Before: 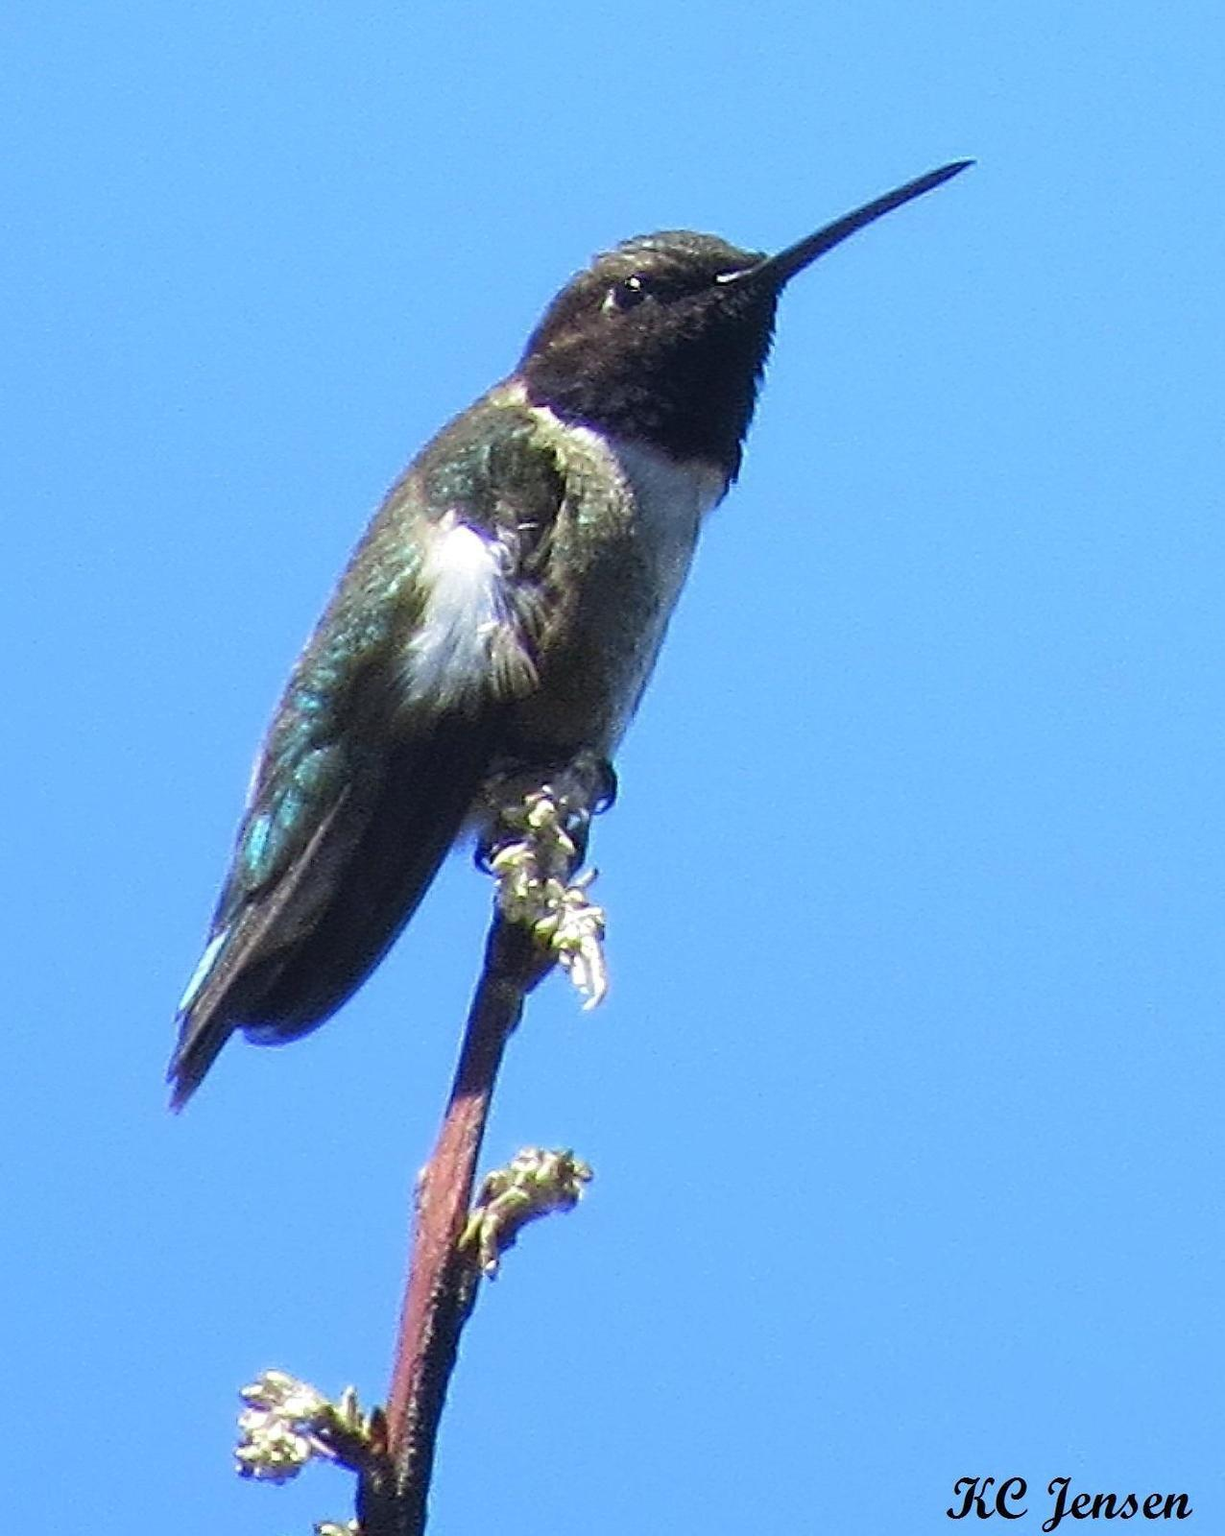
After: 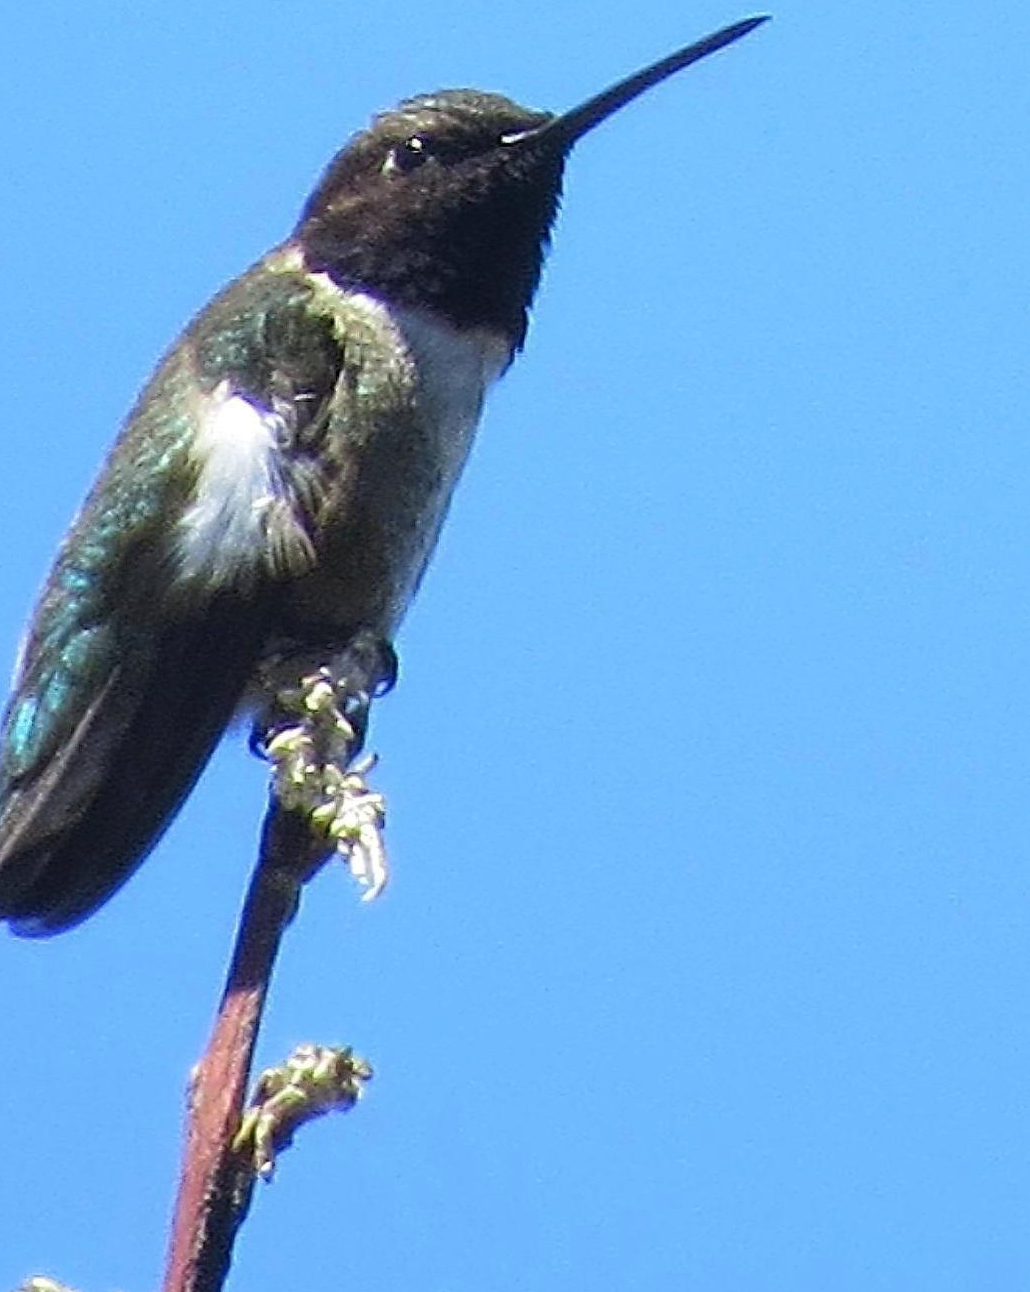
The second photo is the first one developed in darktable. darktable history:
color zones: curves: ch1 [(0, 0.513) (0.143, 0.524) (0.286, 0.511) (0.429, 0.506) (0.571, 0.503) (0.714, 0.503) (0.857, 0.508) (1, 0.513)]
crop: left 19.278%, top 9.488%, right 0%, bottom 9.73%
